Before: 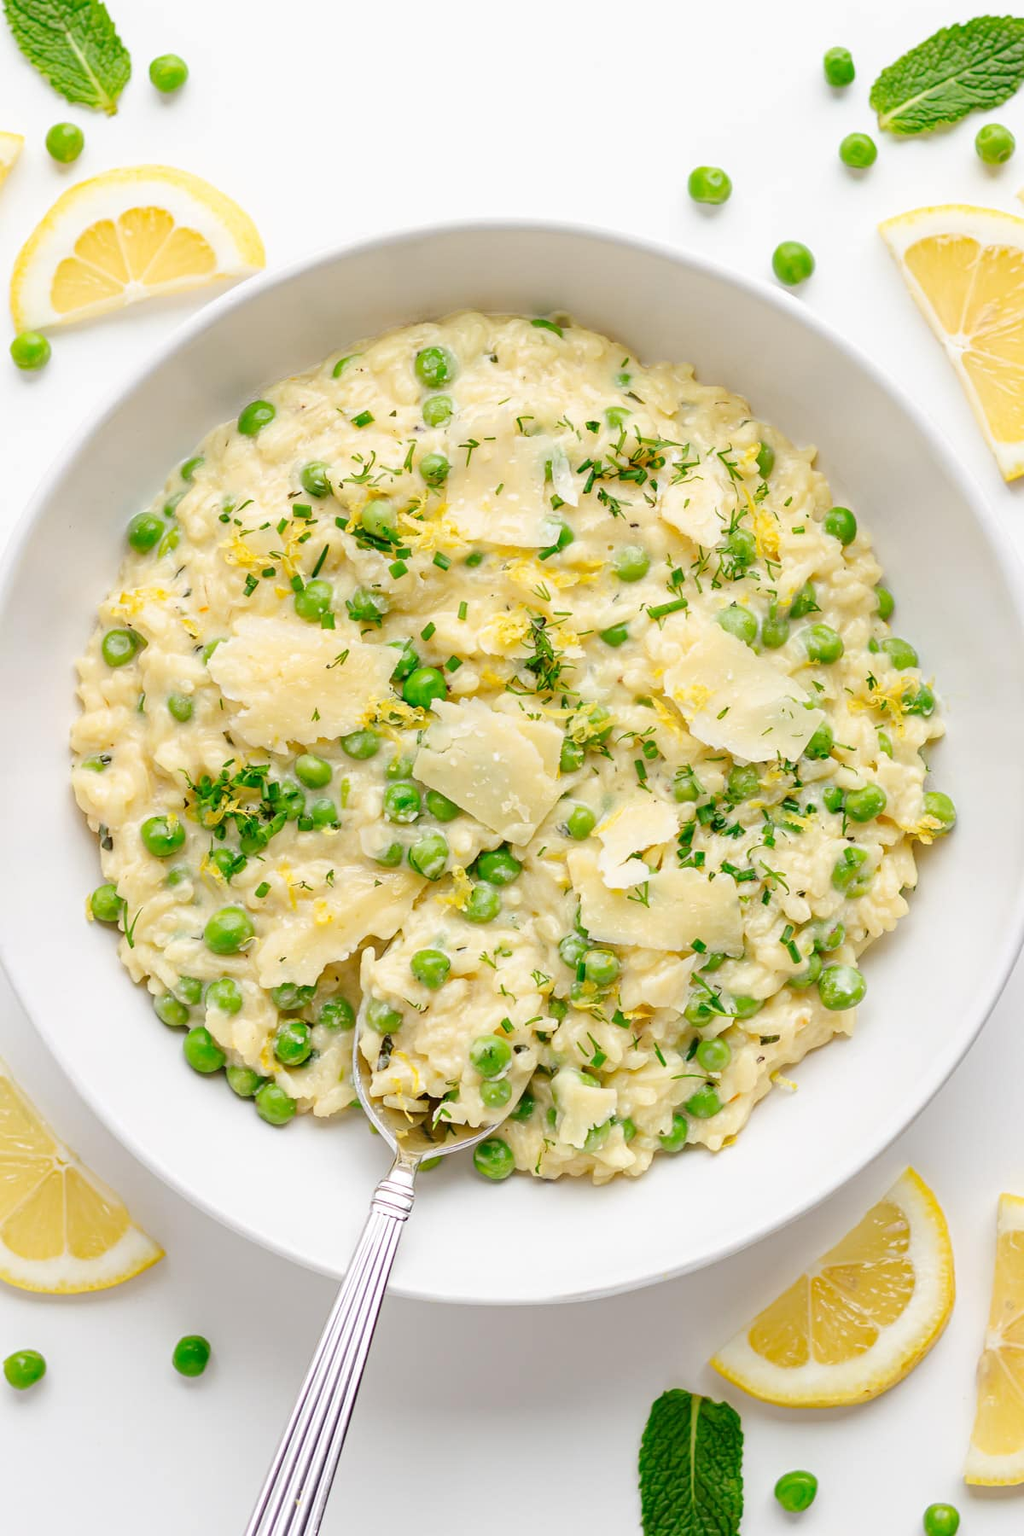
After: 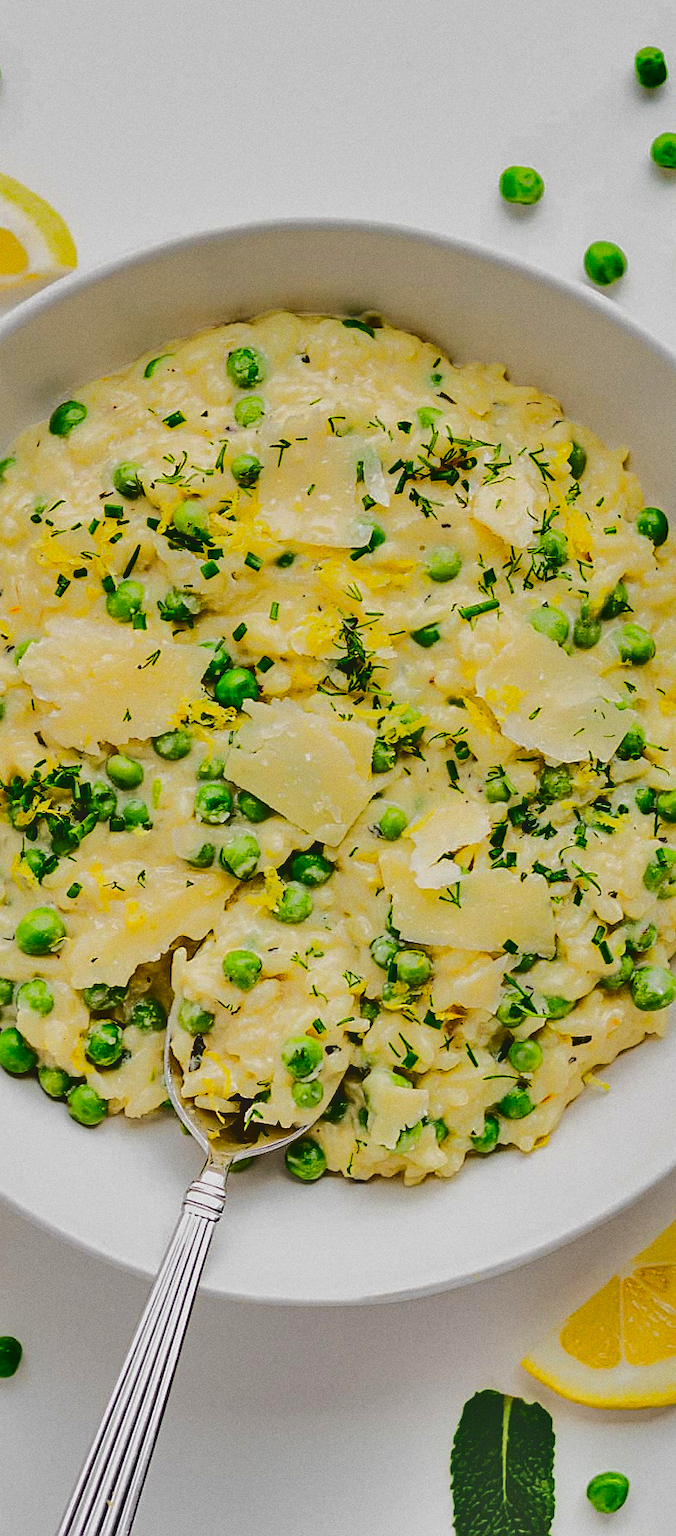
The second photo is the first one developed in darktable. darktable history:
sharpen: on, module defaults
exposure: black level correction -0.036, exposure -0.497 EV, compensate highlight preservation false
contrast brightness saturation: contrast 0.14, brightness 0.21
grain: coarseness 0.09 ISO
color zones: curves: ch1 [(0.25, 0.61) (0.75, 0.248)]
crop and rotate: left 18.442%, right 15.508%
base curve: curves: ch0 [(0.065, 0.026) (0.236, 0.358) (0.53, 0.546) (0.777, 0.841) (0.924, 0.992)], preserve colors average RGB
shadows and highlights: radius 108.52, shadows 40.68, highlights -72.88, low approximation 0.01, soften with gaussian
